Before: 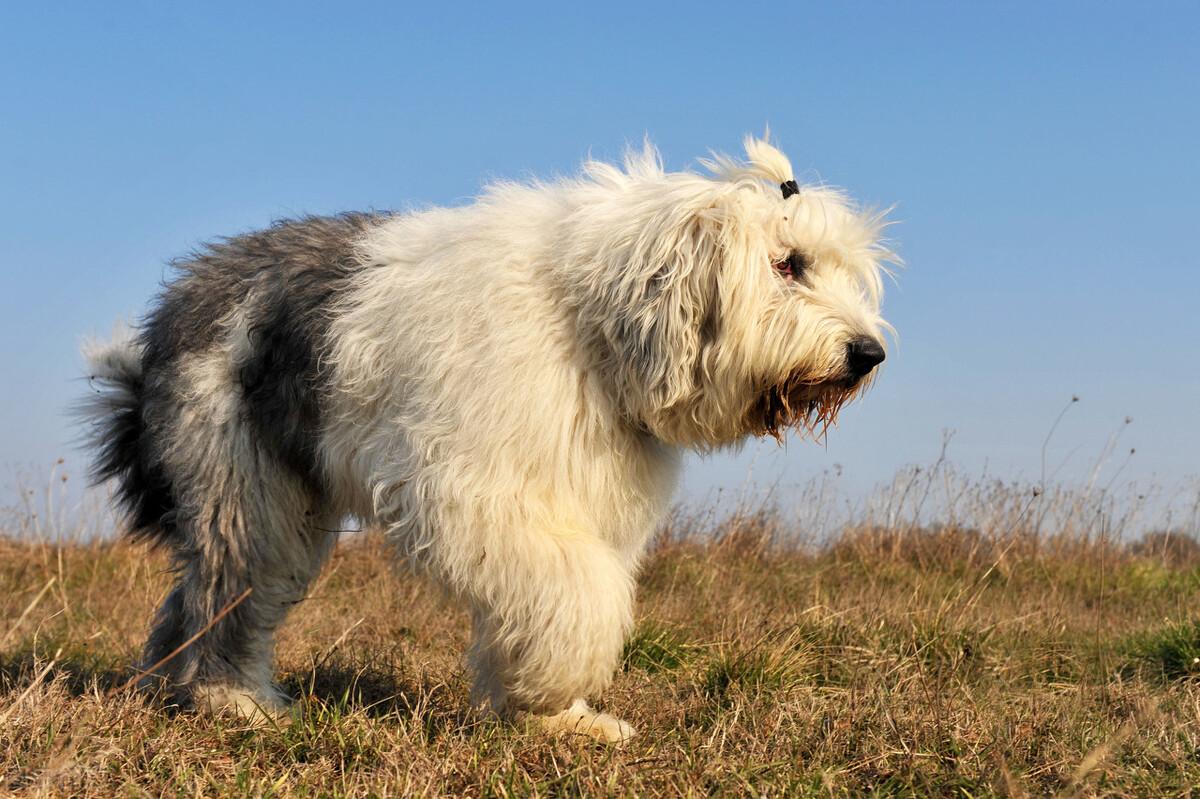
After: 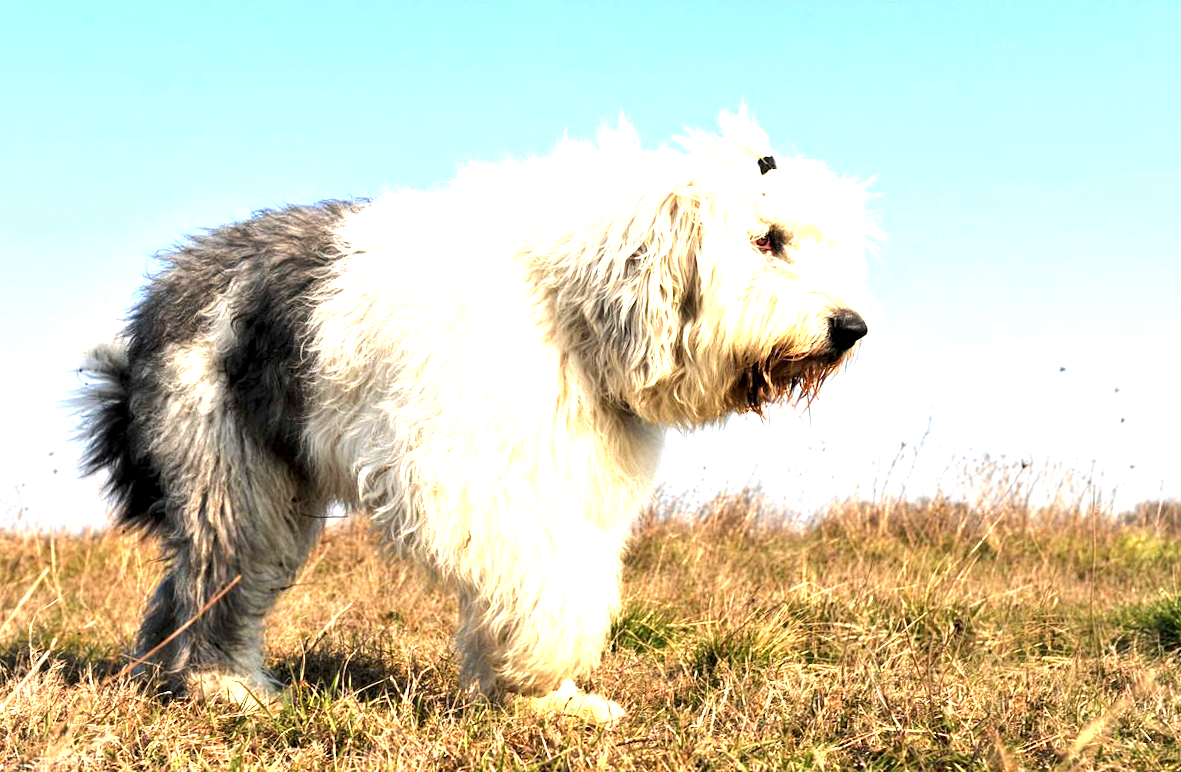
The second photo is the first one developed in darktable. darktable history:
tone equalizer: -8 EV -0.417 EV, -7 EV -0.389 EV, -6 EV -0.333 EV, -5 EV -0.222 EV, -3 EV 0.222 EV, -2 EV 0.333 EV, -1 EV 0.389 EV, +0 EV 0.417 EV, edges refinement/feathering 500, mask exposure compensation -1.57 EV, preserve details no
local contrast: highlights 100%, shadows 100%, detail 120%, midtone range 0.2
rotate and perspective: rotation -1.32°, lens shift (horizontal) -0.031, crop left 0.015, crop right 0.985, crop top 0.047, crop bottom 0.982
exposure: black level correction 0.001, exposure 1.116 EV, compensate highlight preservation false
